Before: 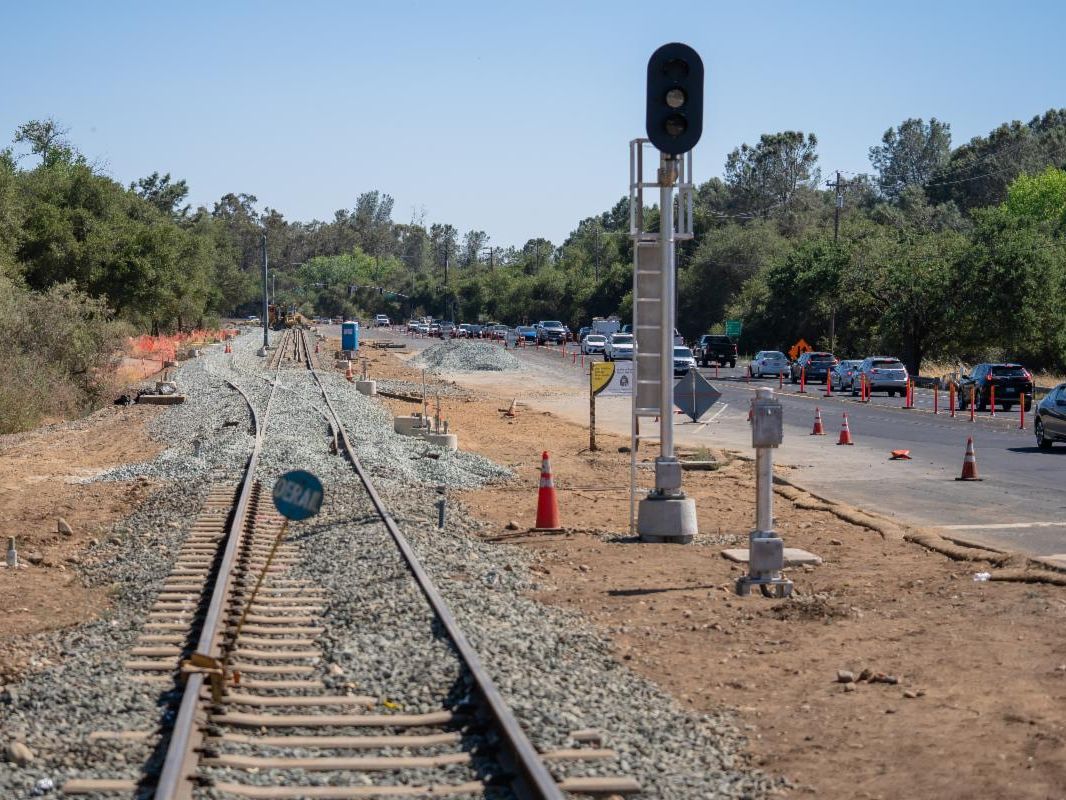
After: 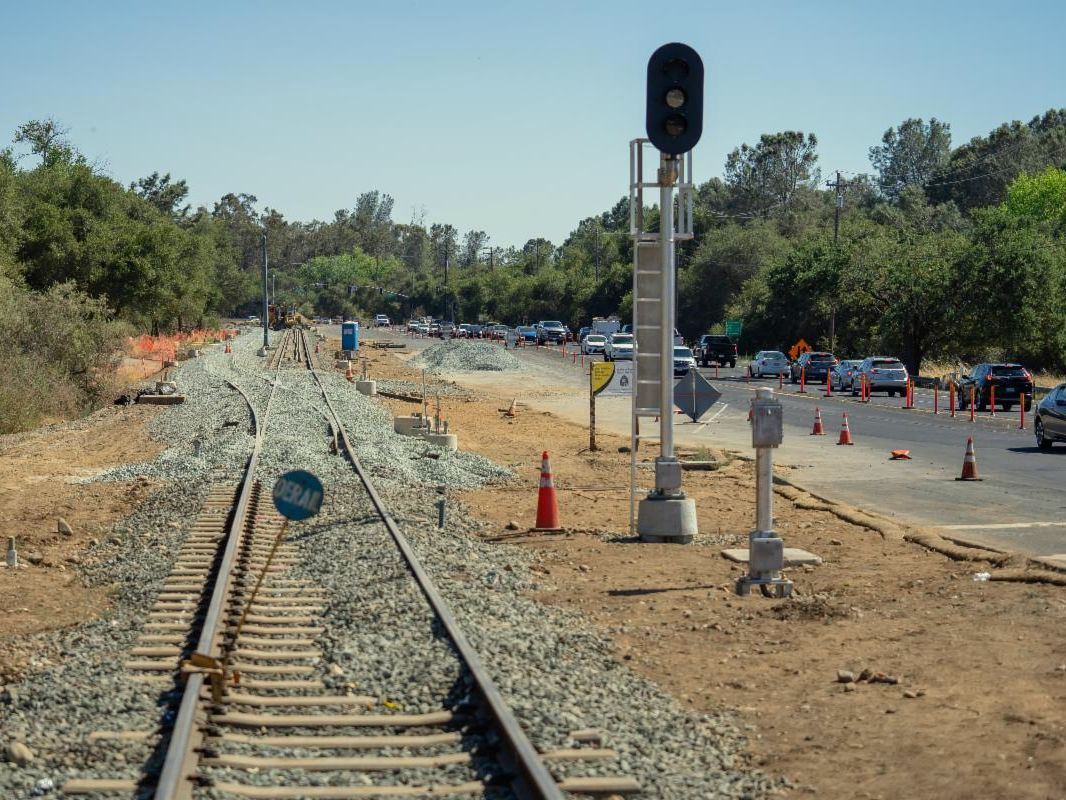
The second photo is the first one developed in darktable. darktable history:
shadows and highlights: radius 125.46, shadows 30.51, highlights -30.51, low approximation 0.01, soften with gaussian
color correction: highlights a* -5.94, highlights b* 11.19
